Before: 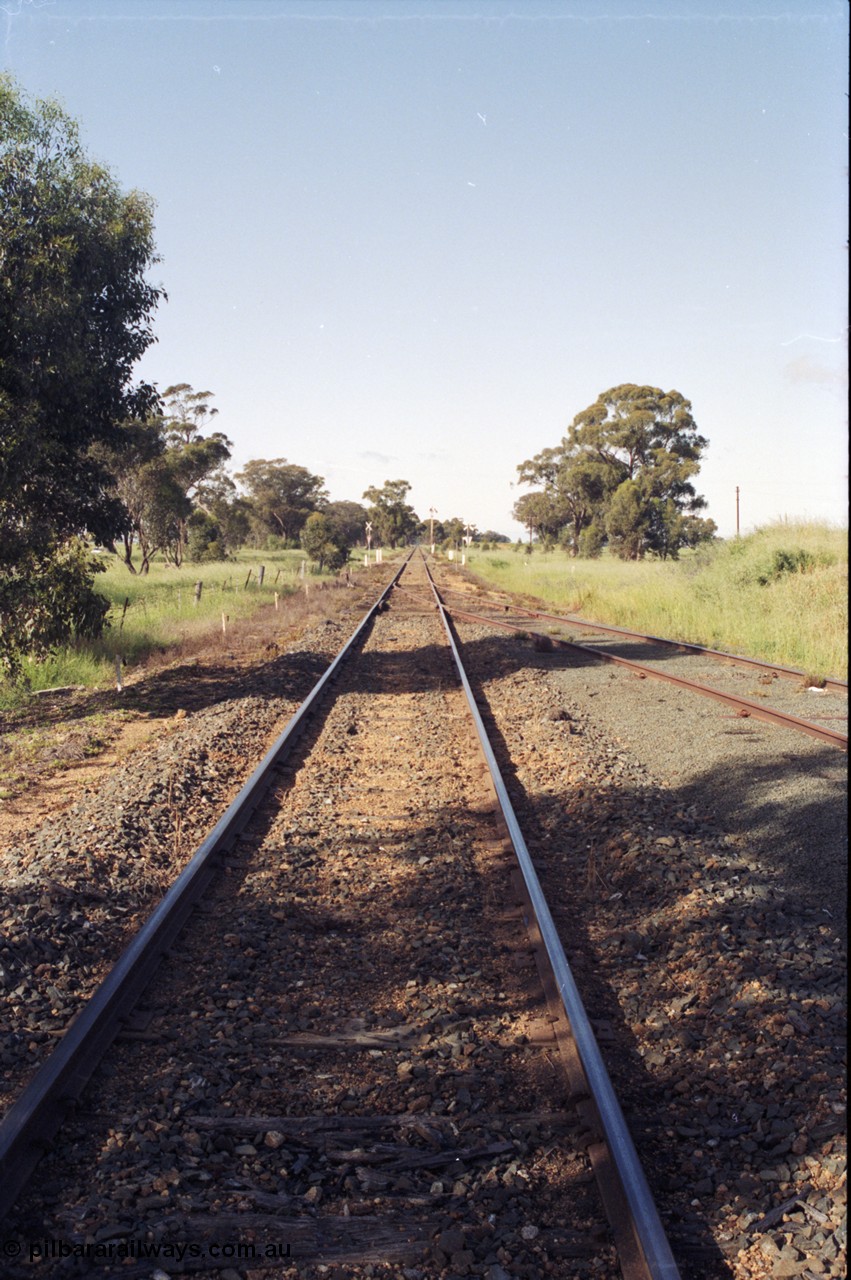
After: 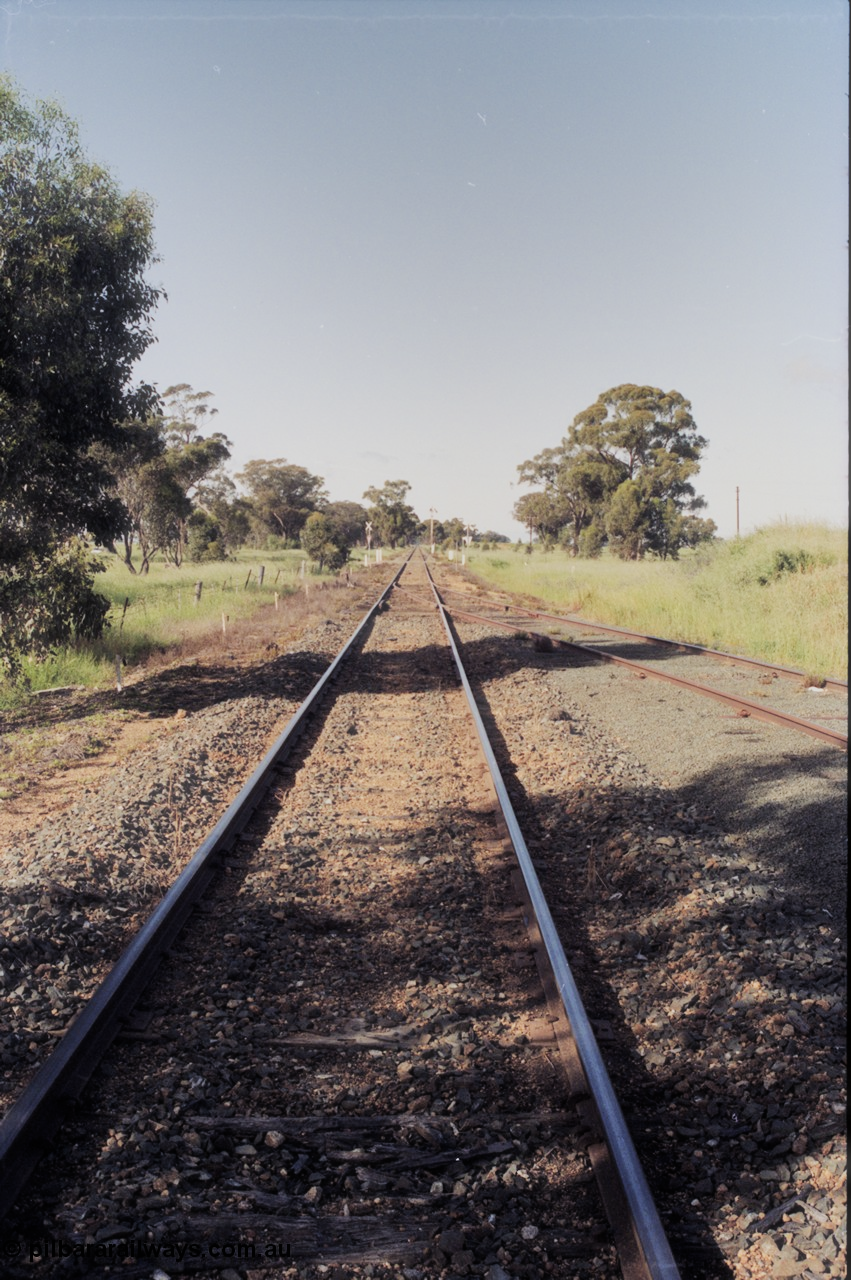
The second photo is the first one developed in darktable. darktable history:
haze removal: strength -0.1, adaptive false
shadows and highlights: radius 171.16, shadows 27, white point adjustment 3.13, highlights -67.95, soften with gaussian
filmic rgb: black relative exposure -7.65 EV, white relative exposure 4.56 EV, hardness 3.61
